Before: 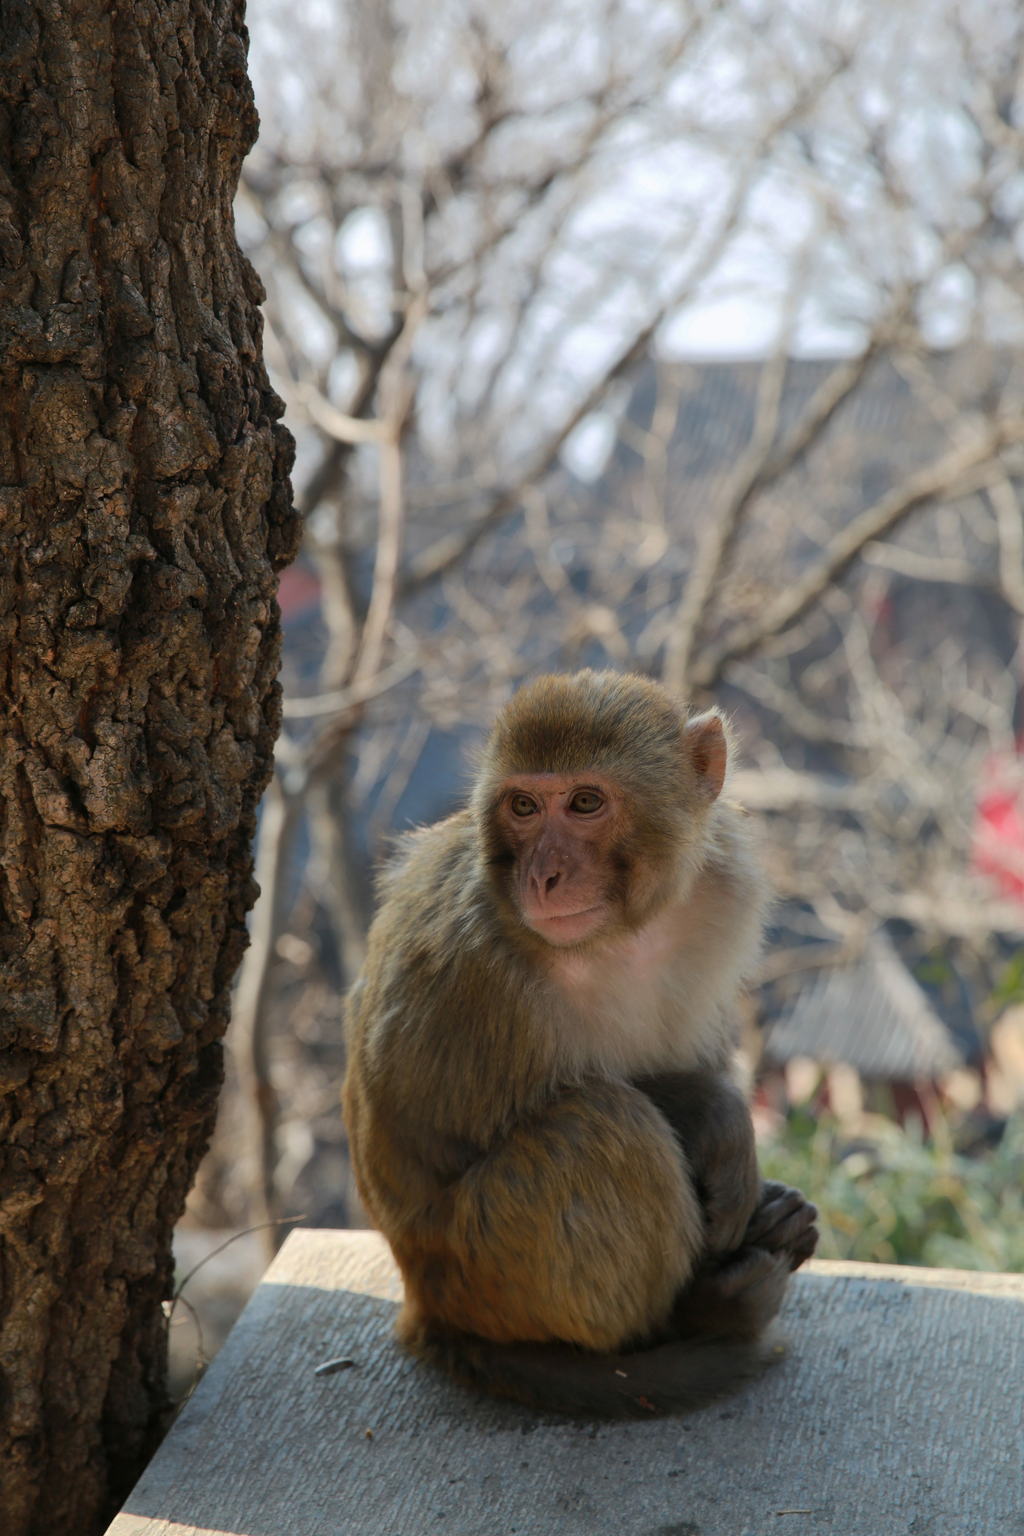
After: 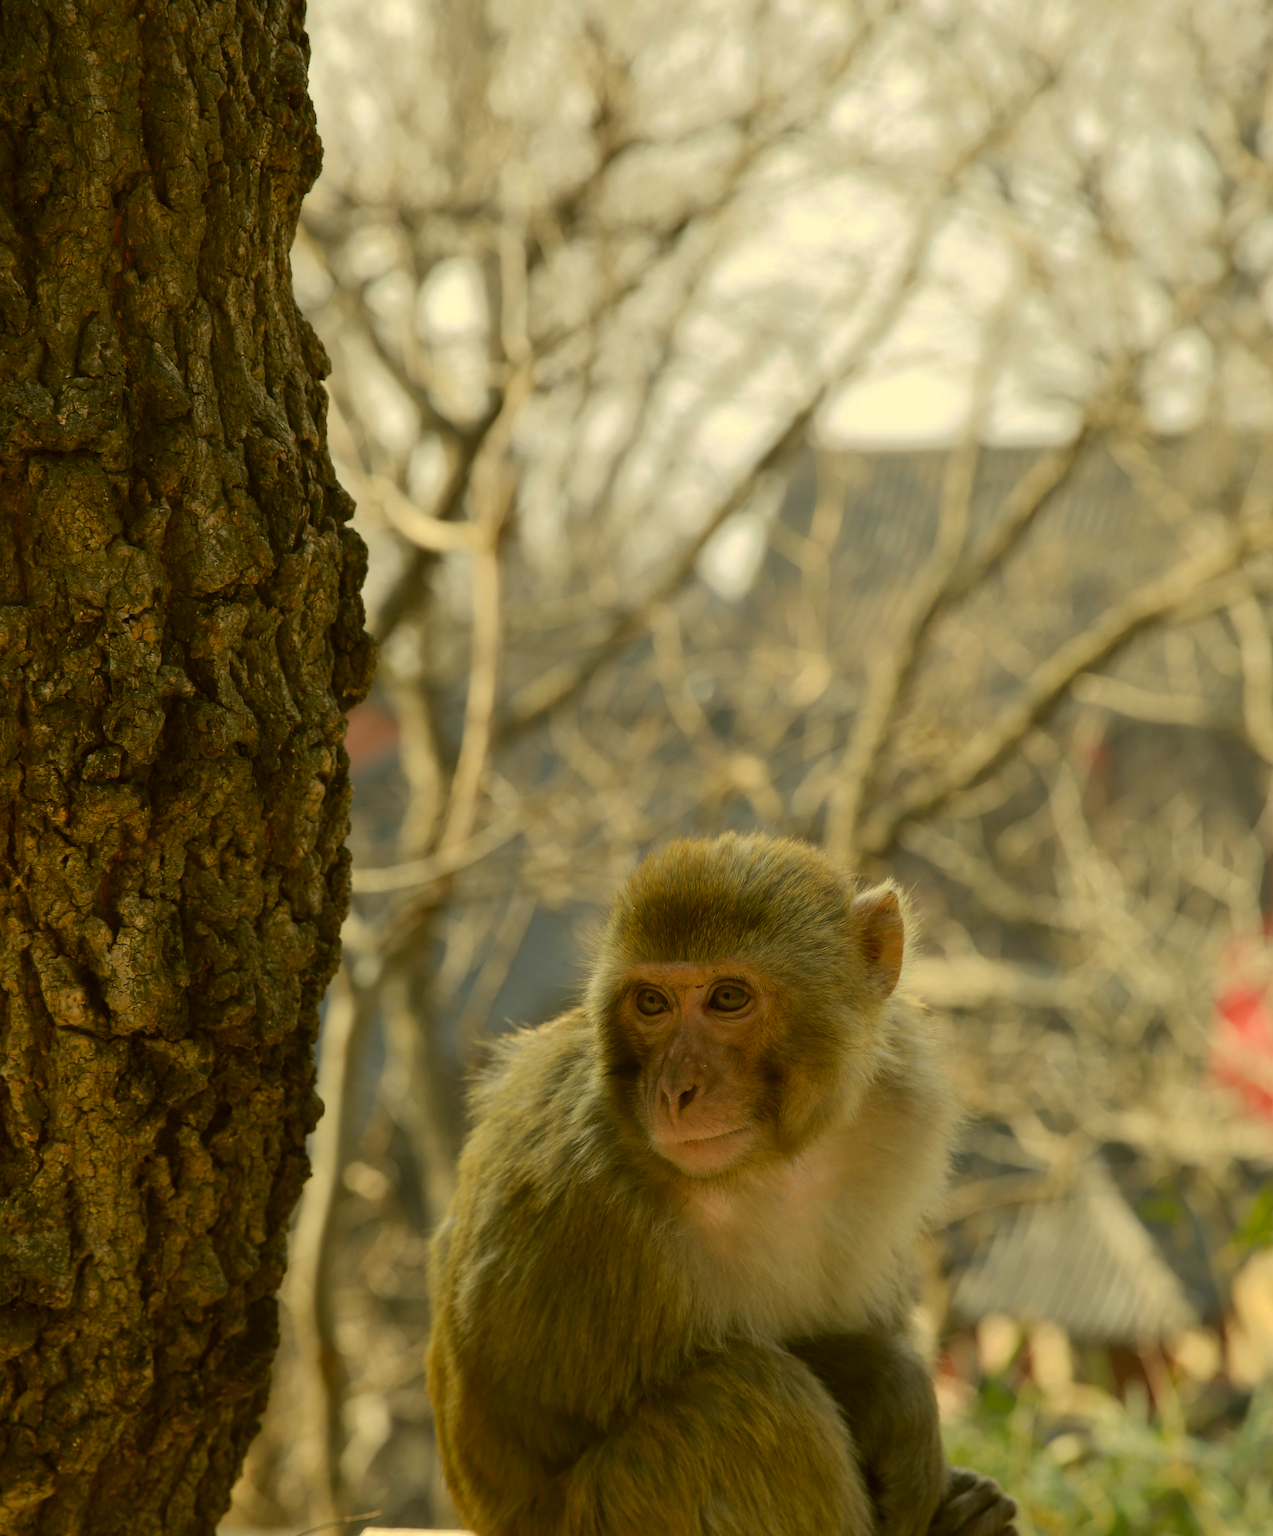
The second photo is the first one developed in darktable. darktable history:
color correction: highlights a* 0.179, highlights b* 29.18, shadows a* -0.293, shadows b* 20.96
crop: bottom 19.567%
